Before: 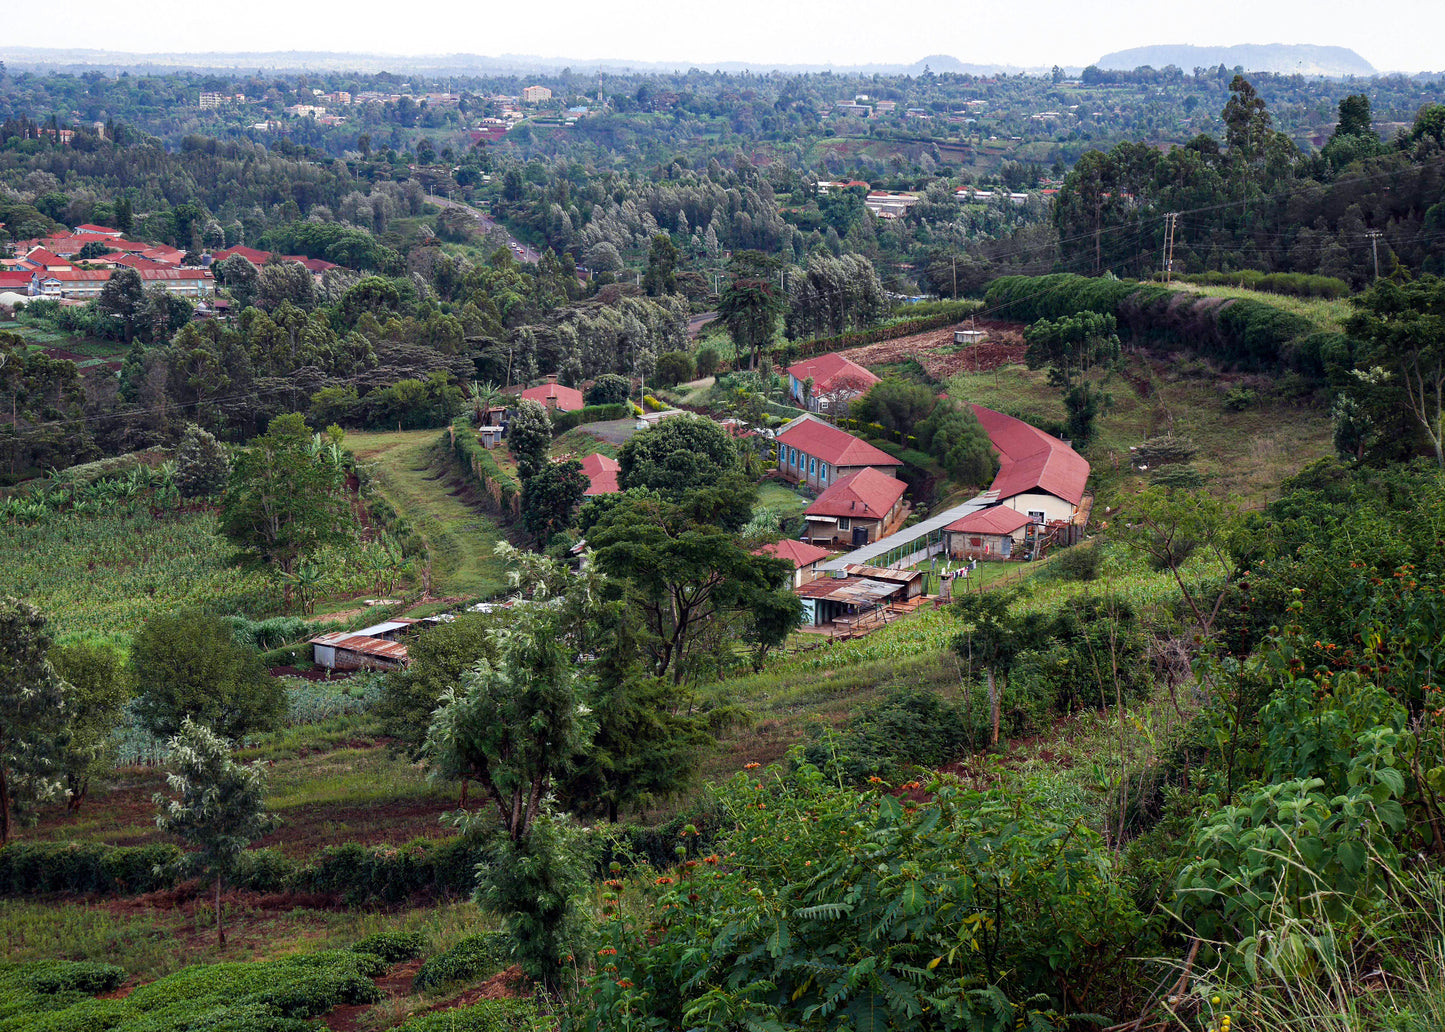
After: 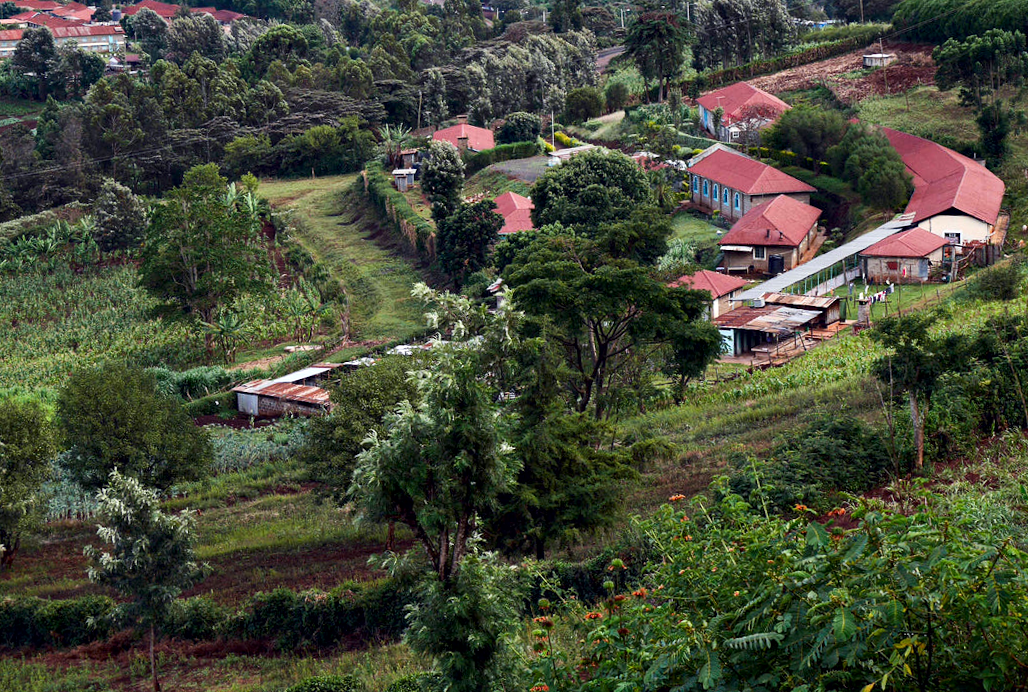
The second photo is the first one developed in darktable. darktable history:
contrast equalizer: octaves 7, y [[0.528 ×6], [0.514 ×6], [0.362 ×6], [0 ×6], [0 ×6]]
rotate and perspective: rotation -2.22°, lens shift (horizontal) -0.022, automatic cropping off
crop: left 6.488%, top 27.668%, right 24.183%, bottom 8.656%
contrast brightness saturation: contrast 0.14
